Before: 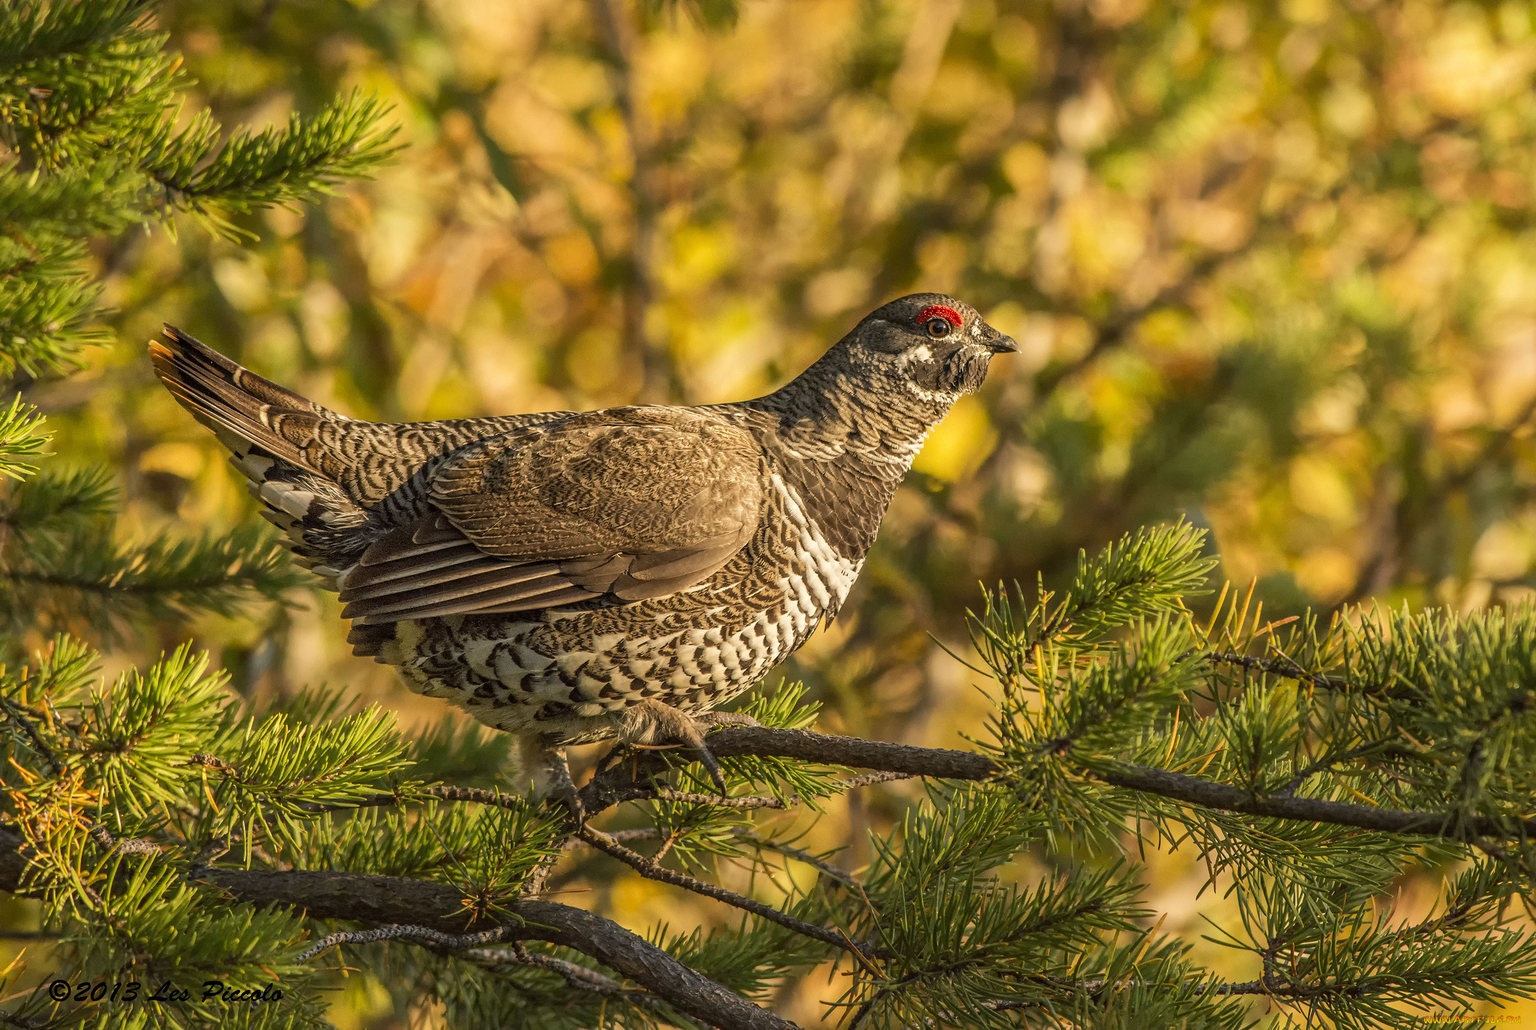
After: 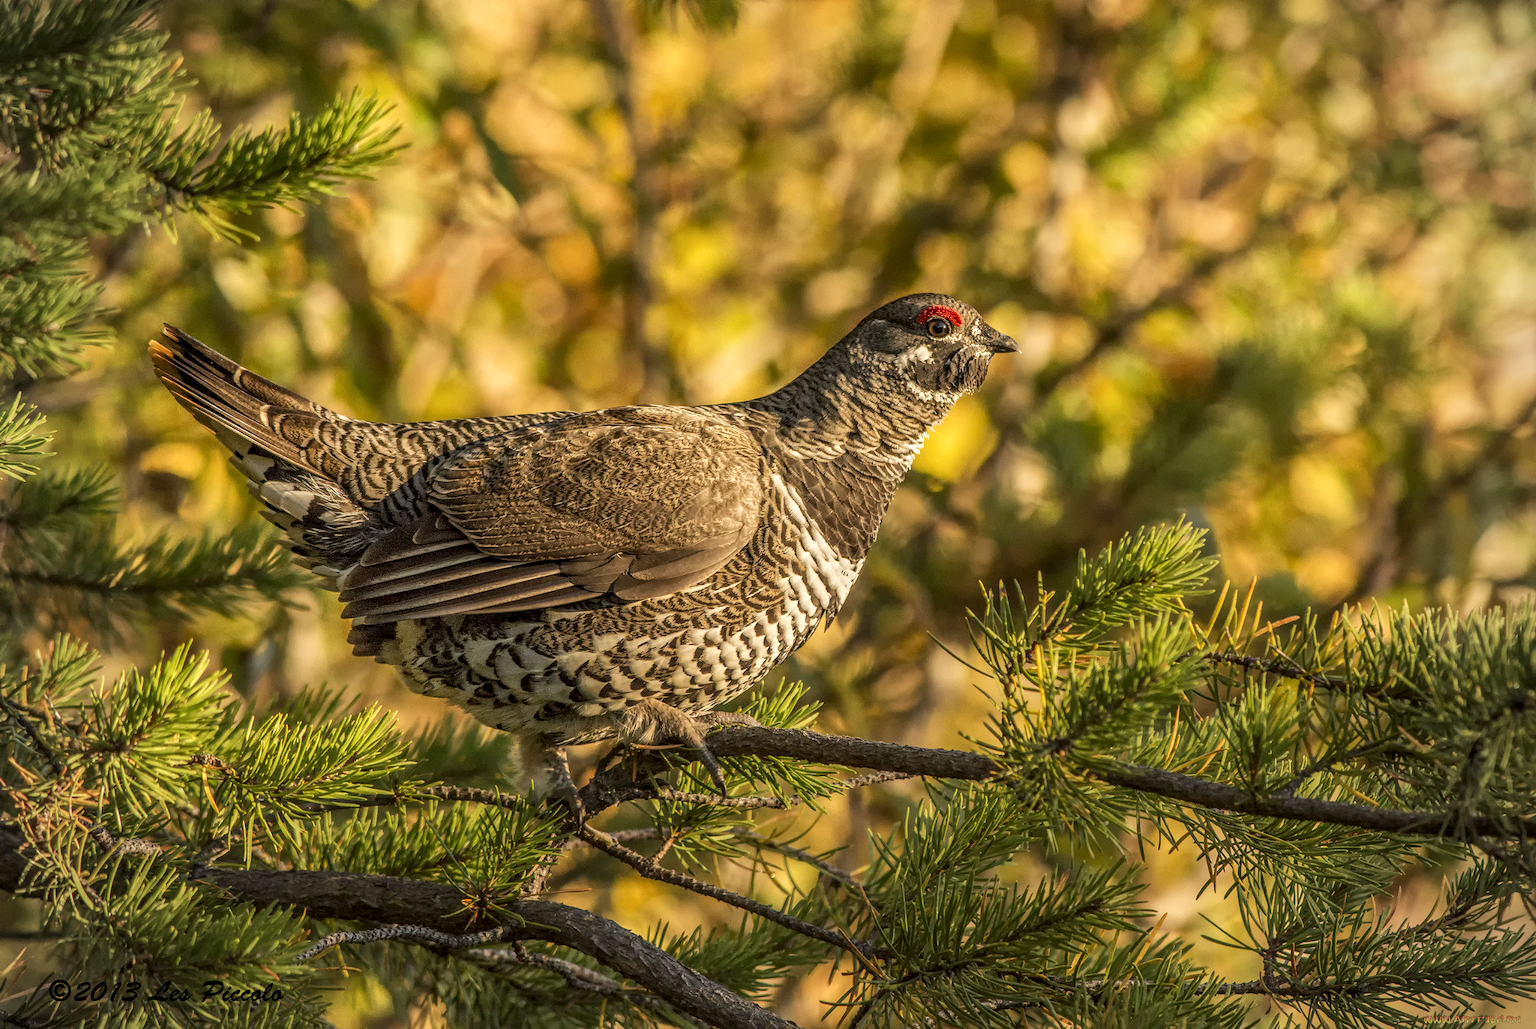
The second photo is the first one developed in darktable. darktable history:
vignetting: fall-off radius 60.96%, unbound false
local contrast: on, module defaults
